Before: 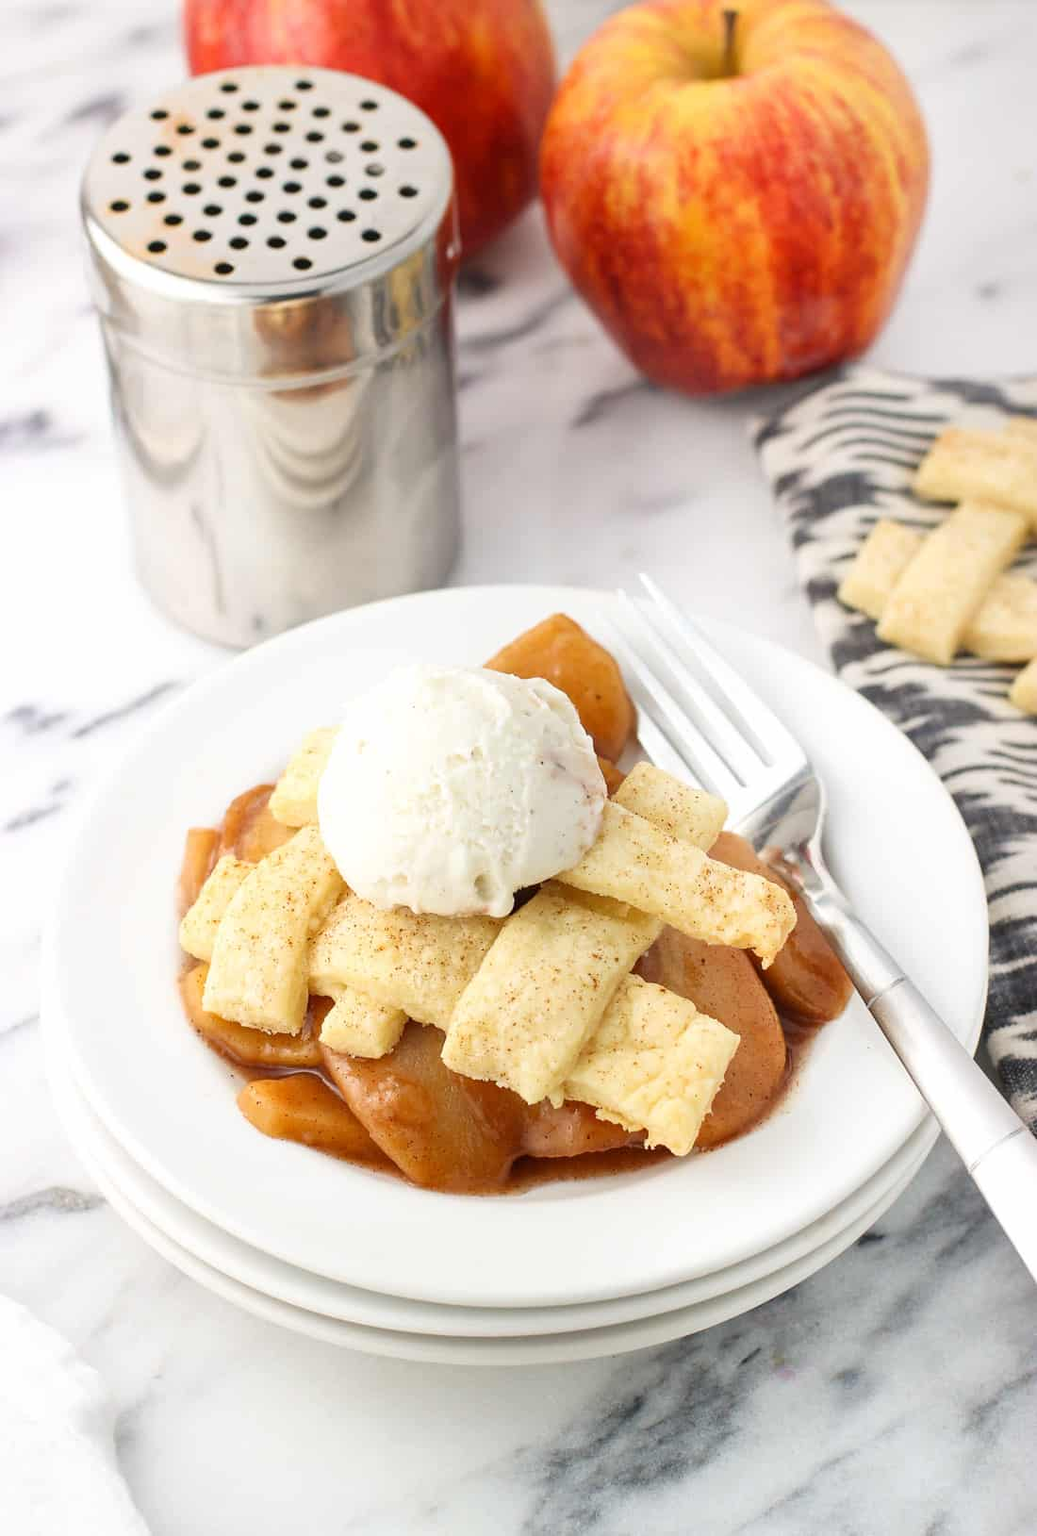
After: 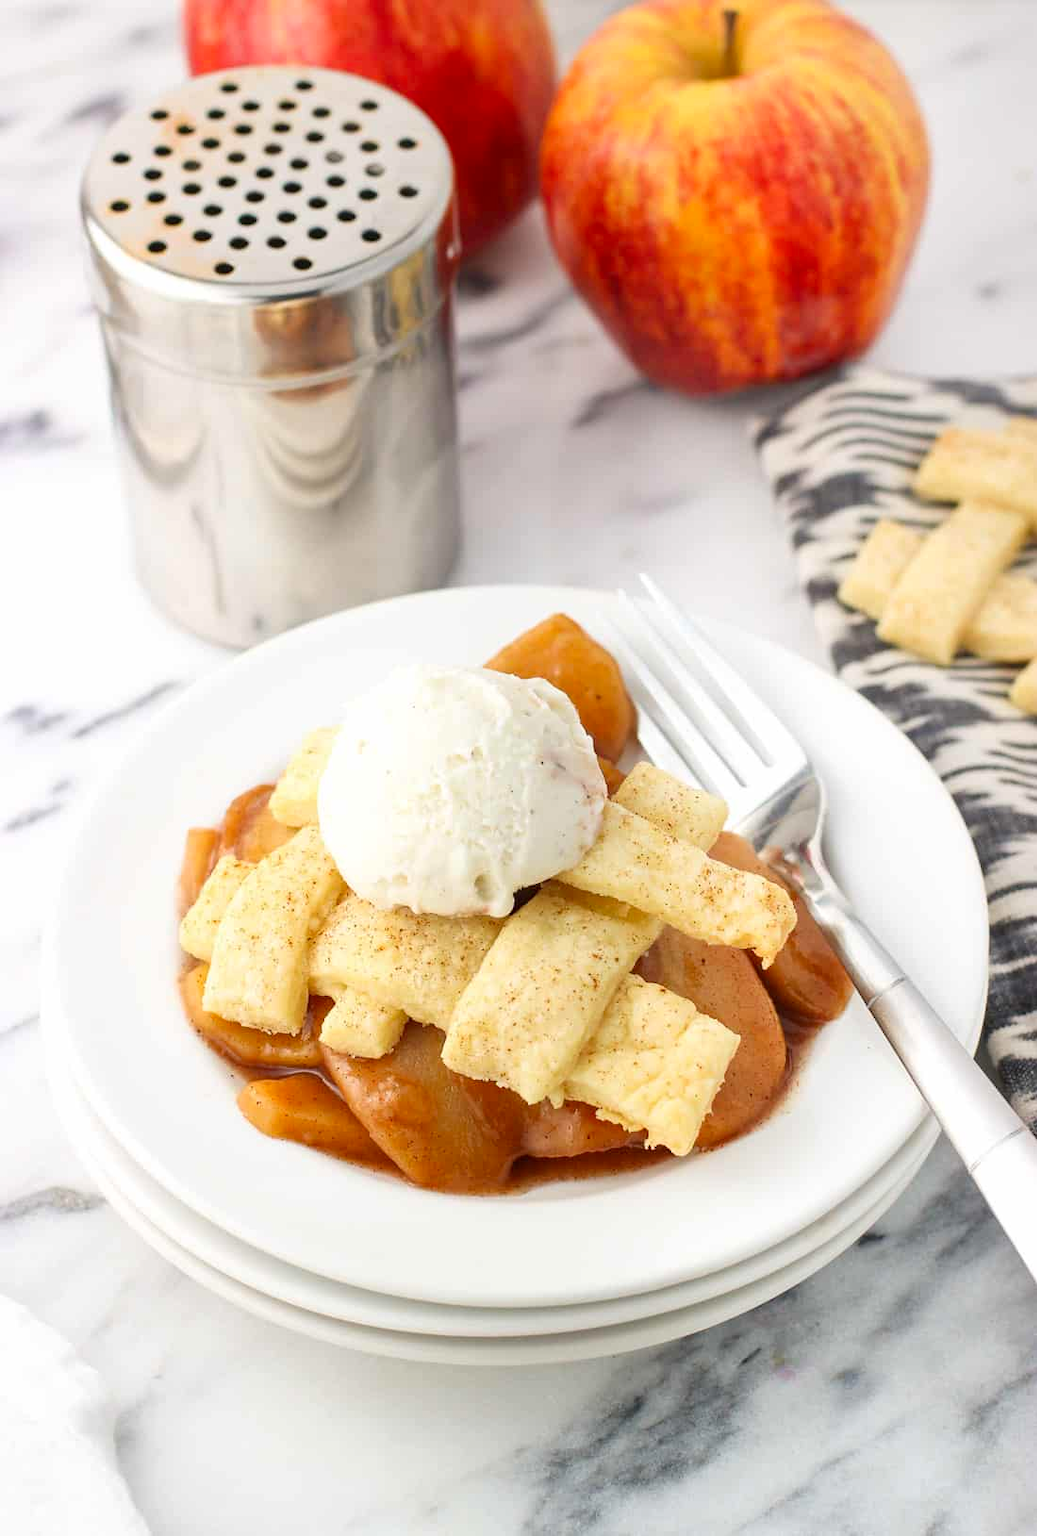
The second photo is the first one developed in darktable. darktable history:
contrast brightness saturation: saturation 0.12
